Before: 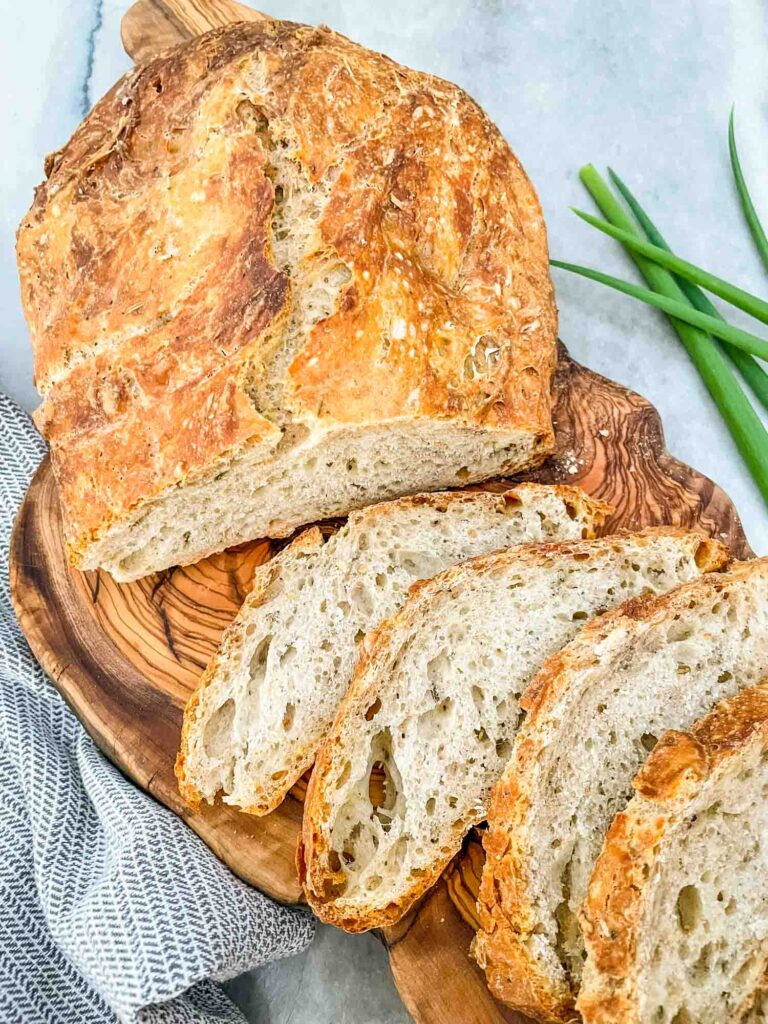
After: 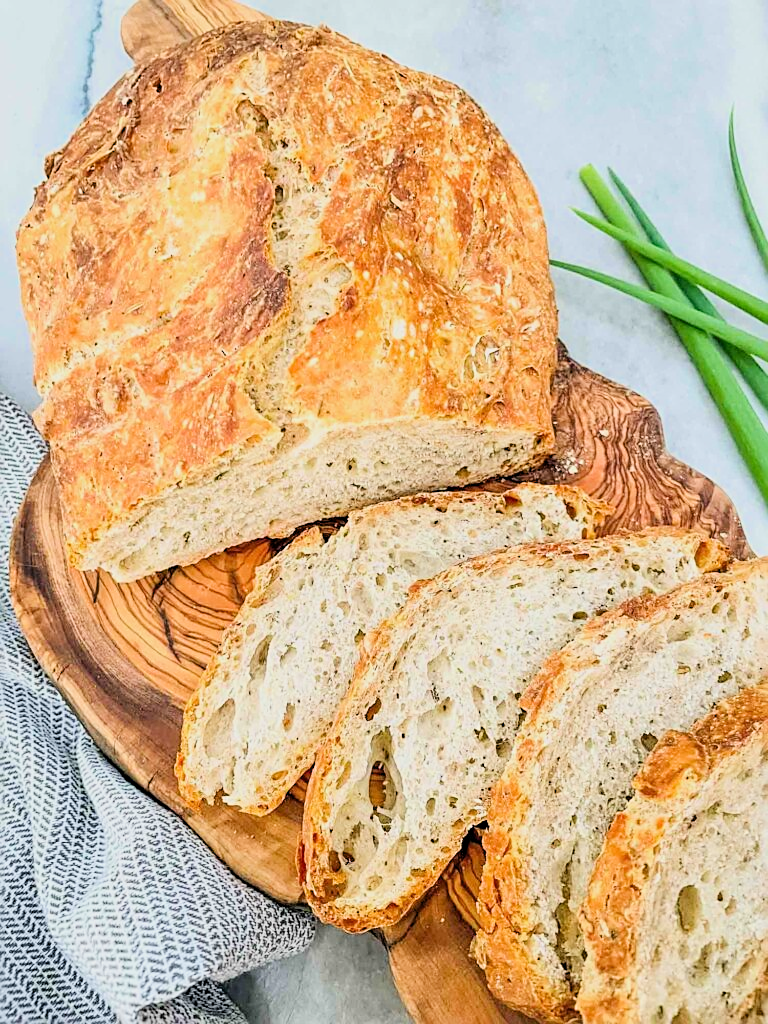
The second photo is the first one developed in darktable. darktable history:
sharpen: on, module defaults
exposure: exposure 0.636 EV, compensate highlight preservation false
filmic rgb: black relative exposure -7.65 EV, white relative exposure 4.56 EV, hardness 3.61, color science v6 (2022)
